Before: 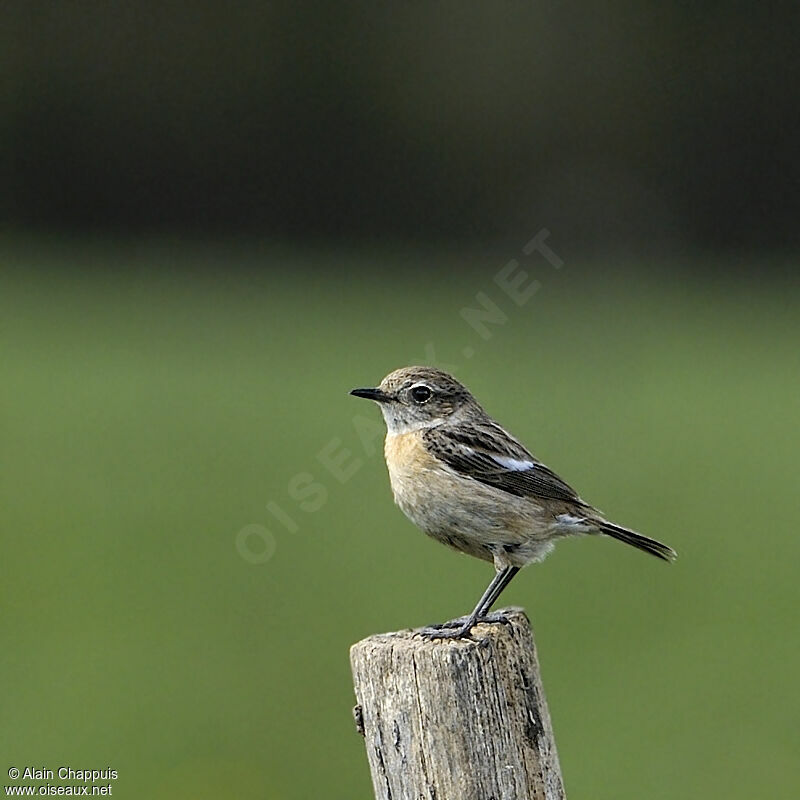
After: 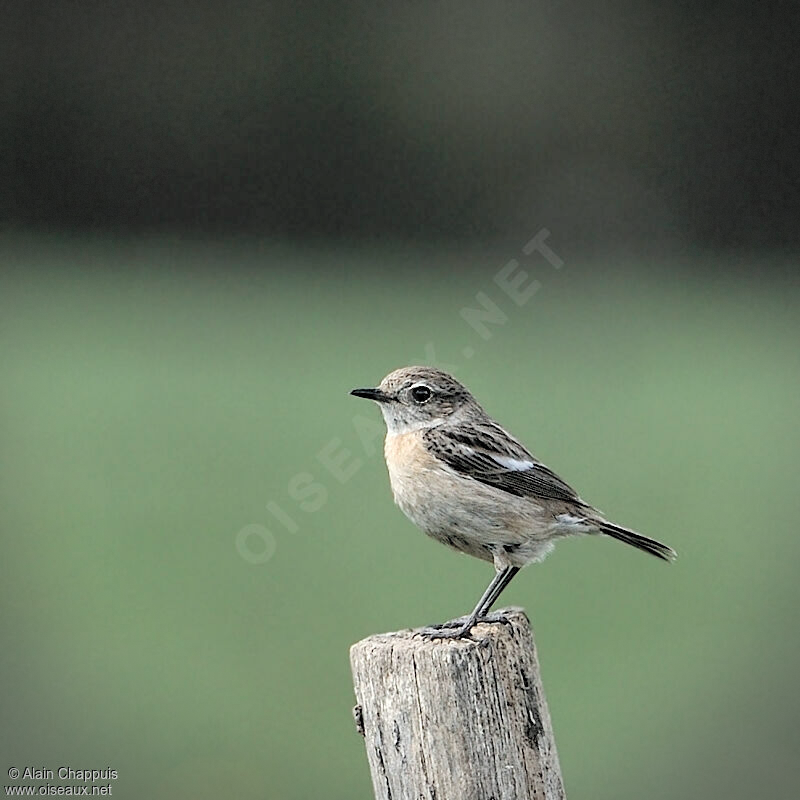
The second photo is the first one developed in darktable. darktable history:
contrast brightness saturation: brightness 0.189, saturation -0.513
vignetting: fall-off radius 61.04%, dithering 8-bit output
